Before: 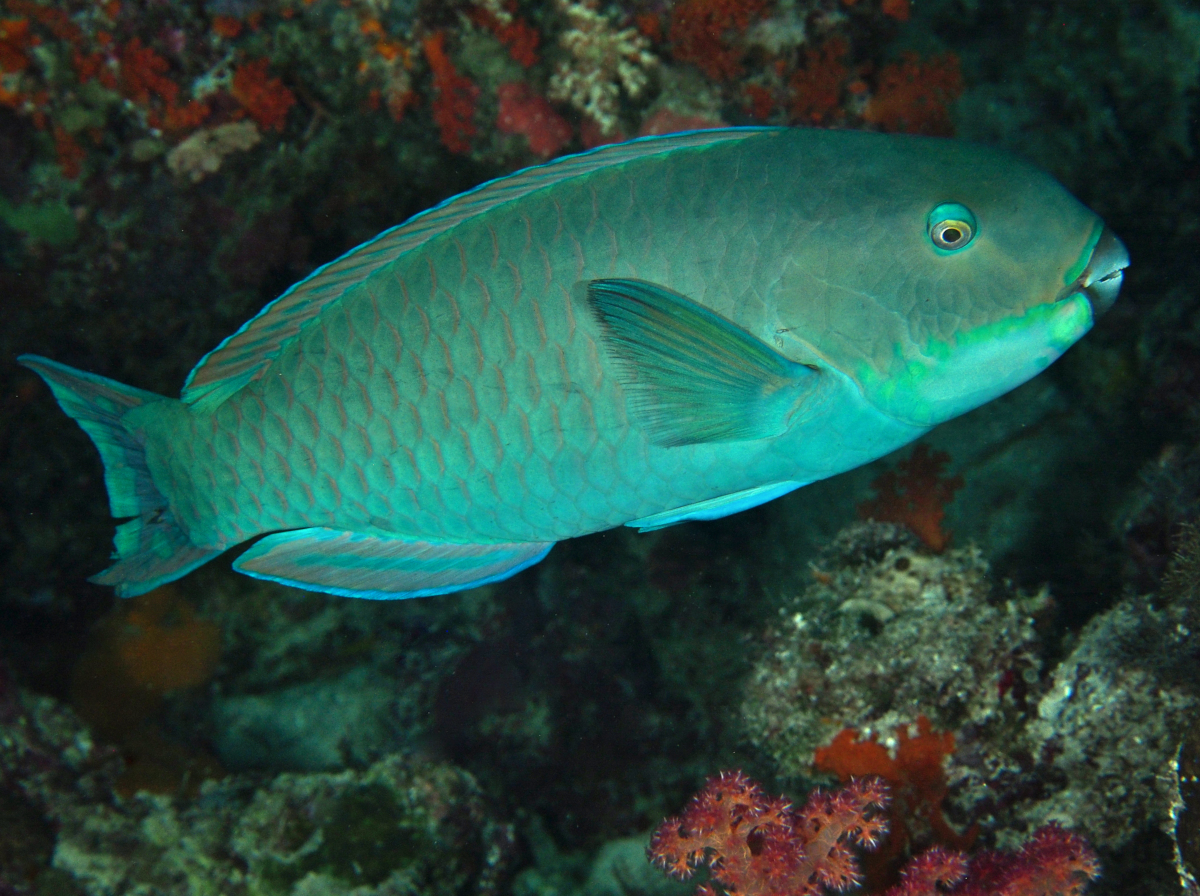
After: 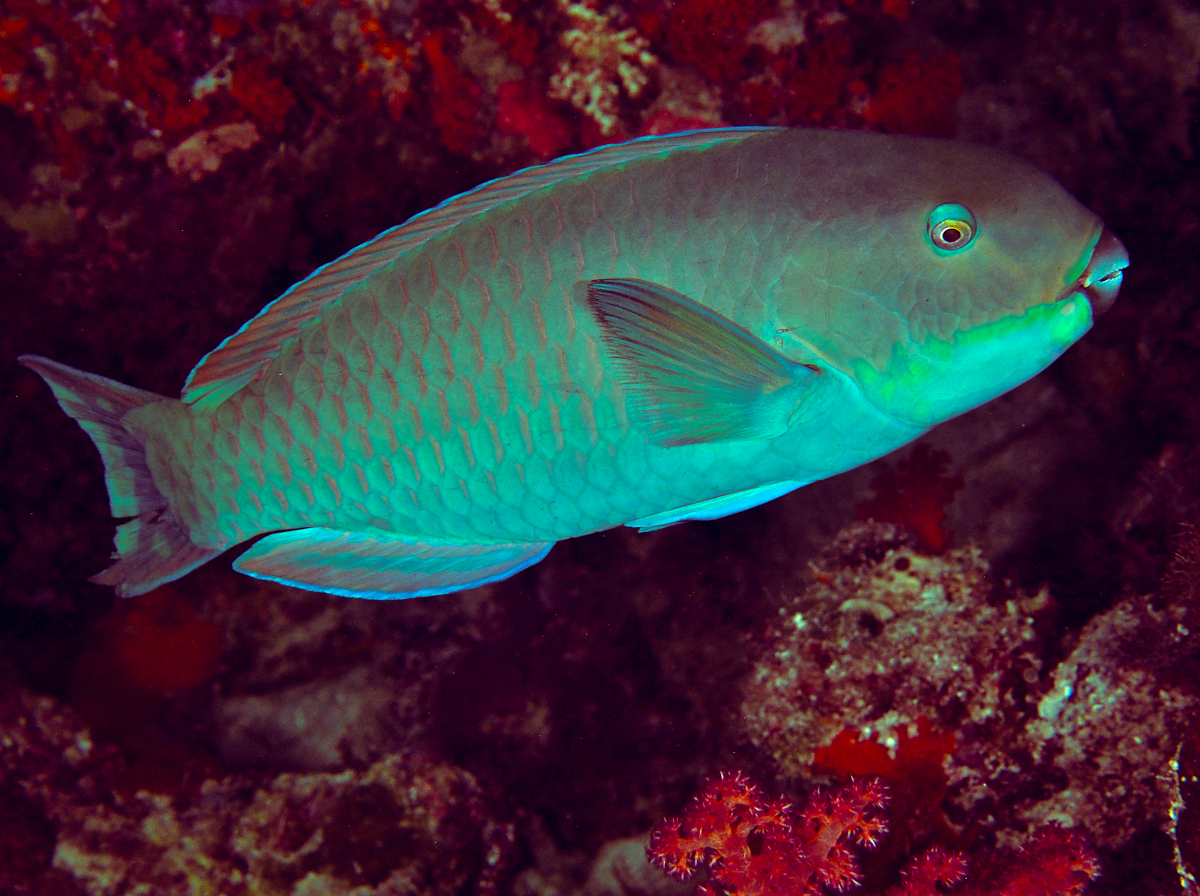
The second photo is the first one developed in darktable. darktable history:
color balance rgb: shadows lift › luminance -18.741%, shadows lift › chroma 35.375%, global offset › chroma 0.139%, global offset › hue 253.75°, perceptual saturation grading › global saturation 19.421%, global vibrance 33.419%
sharpen: radius 1.011, threshold 1.112
exposure: compensate highlight preservation false
